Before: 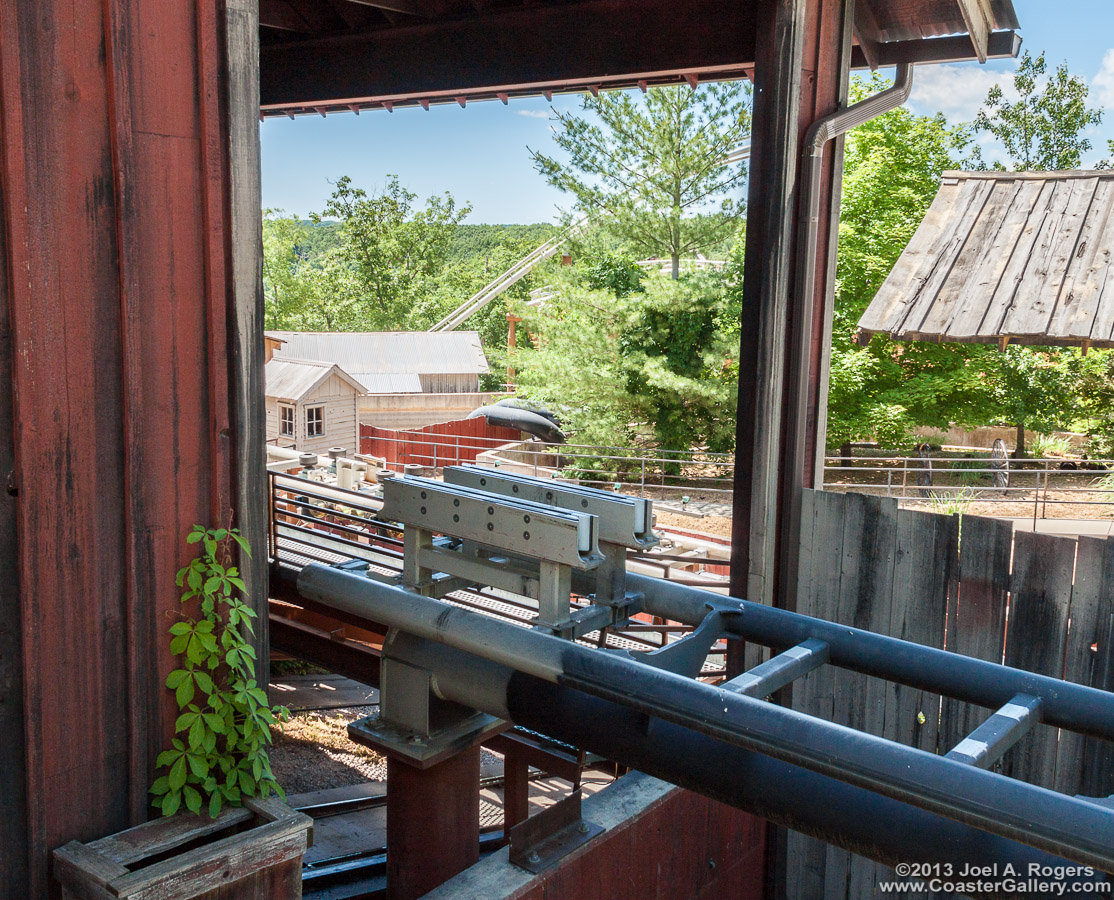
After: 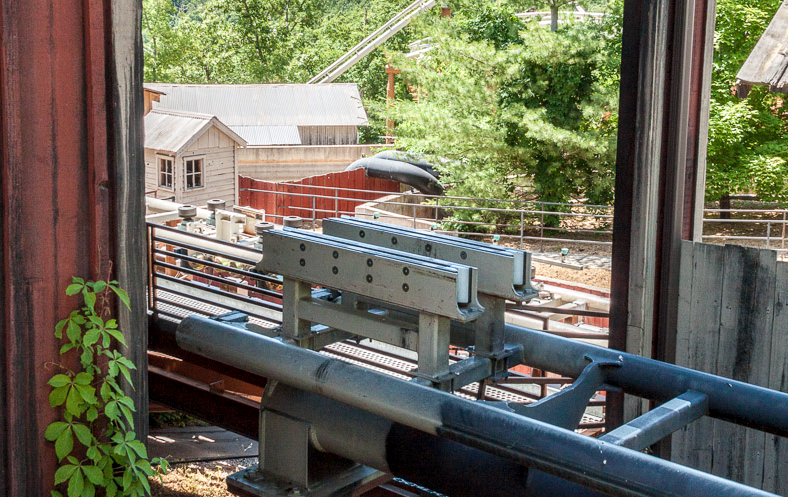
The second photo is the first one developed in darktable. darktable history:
local contrast: on, module defaults
crop: left 10.93%, top 27.585%, right 18.274%, bottom 17.109%
